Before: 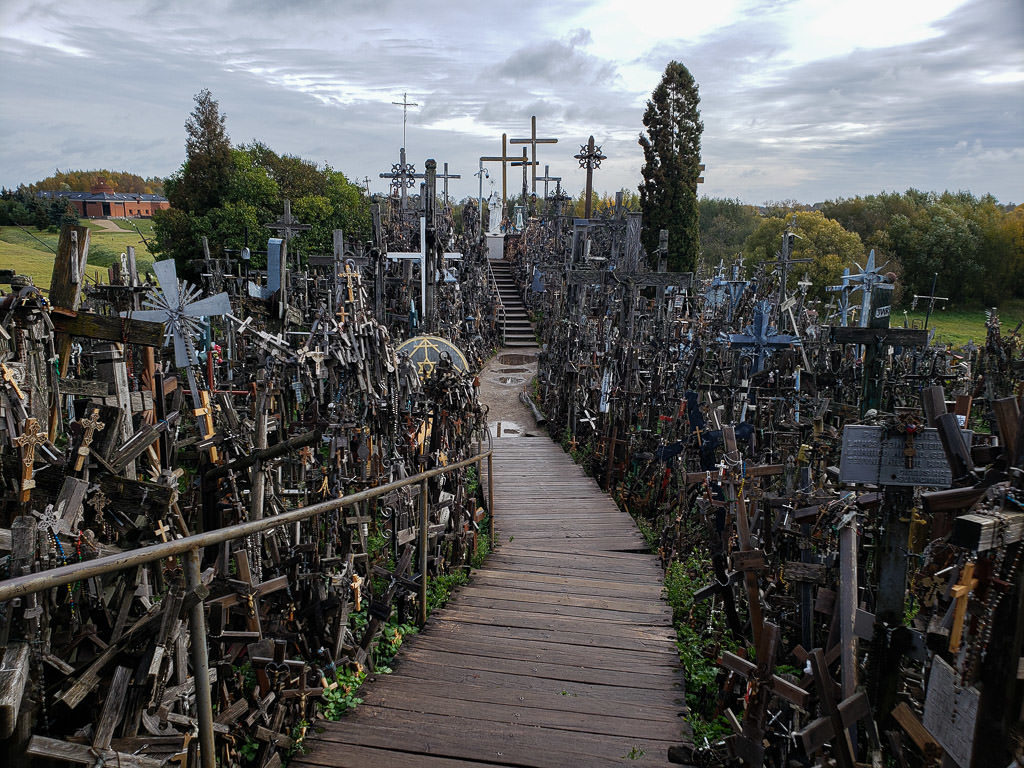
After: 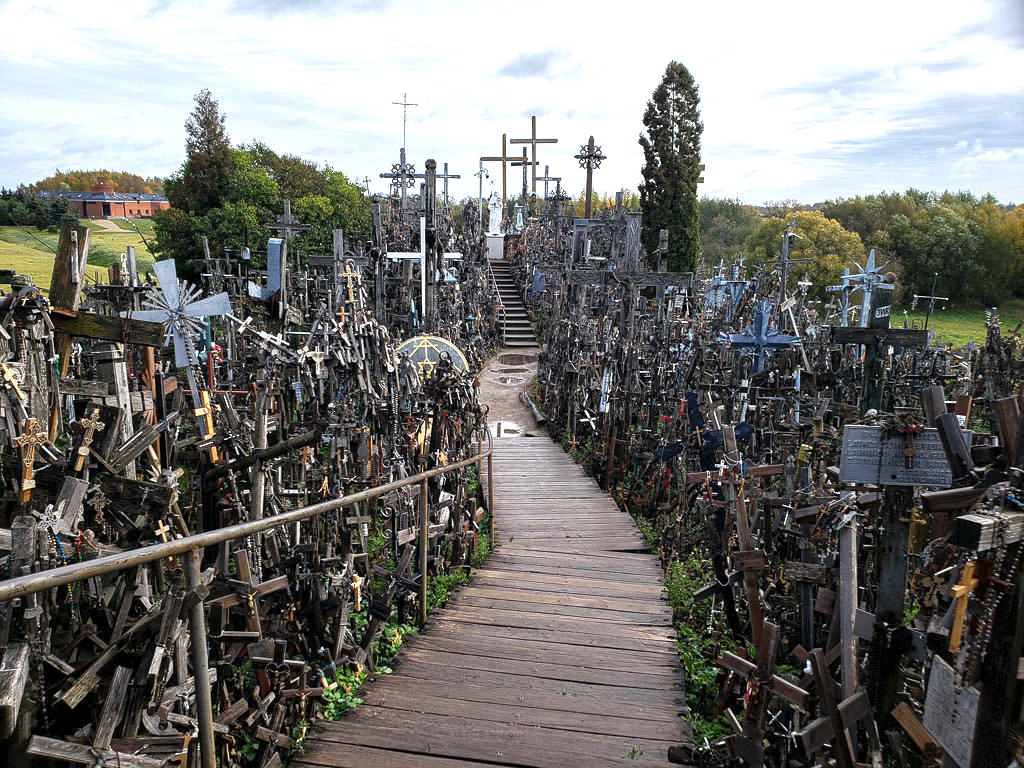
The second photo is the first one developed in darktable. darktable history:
exposure: black level correction 0, exposure 0.9 EV, compensate exposure bias true, compensate highlight preservation false
local contrast: highlights 100%, shadows 100%, detail 120%, midtone range 0.2
